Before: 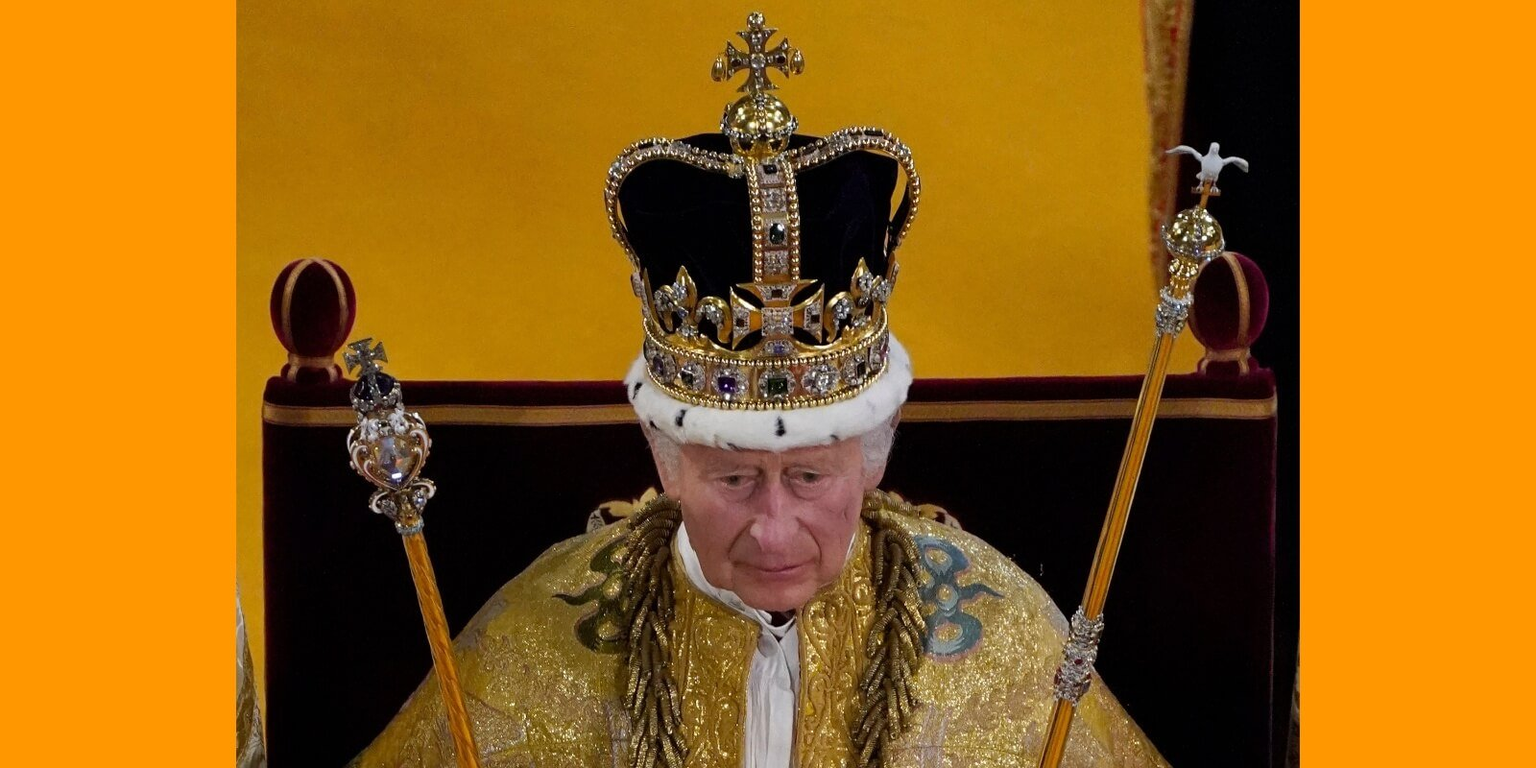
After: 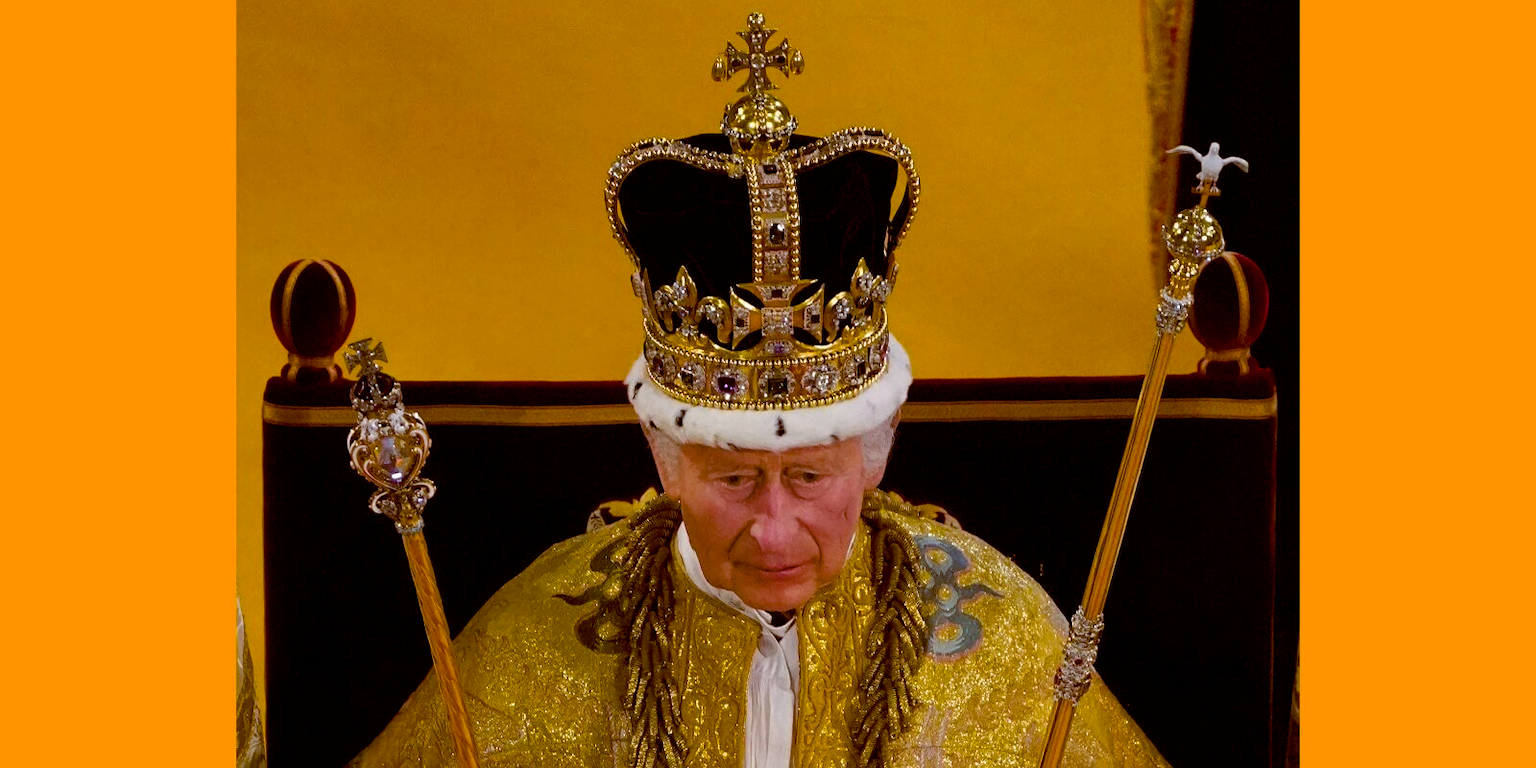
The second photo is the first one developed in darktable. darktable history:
color balance rgb: global offset › chroma 0.407%, global offset › hue 35.67°, perceptual saturation grading › global saturation 29.661%, global vibrance 20%
